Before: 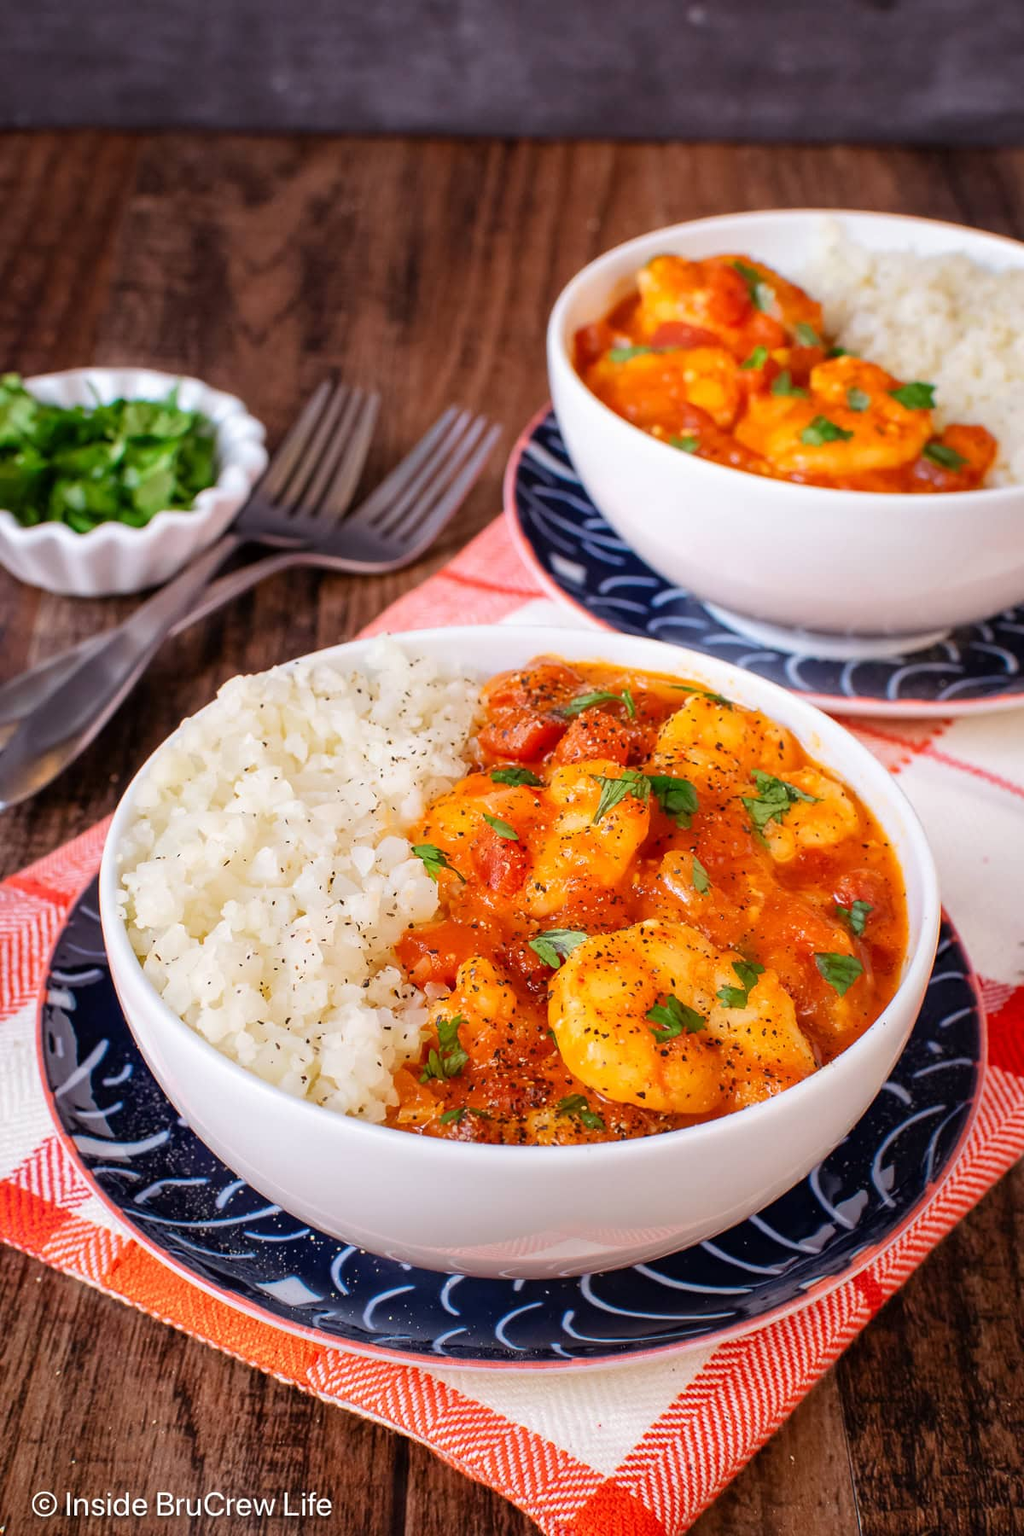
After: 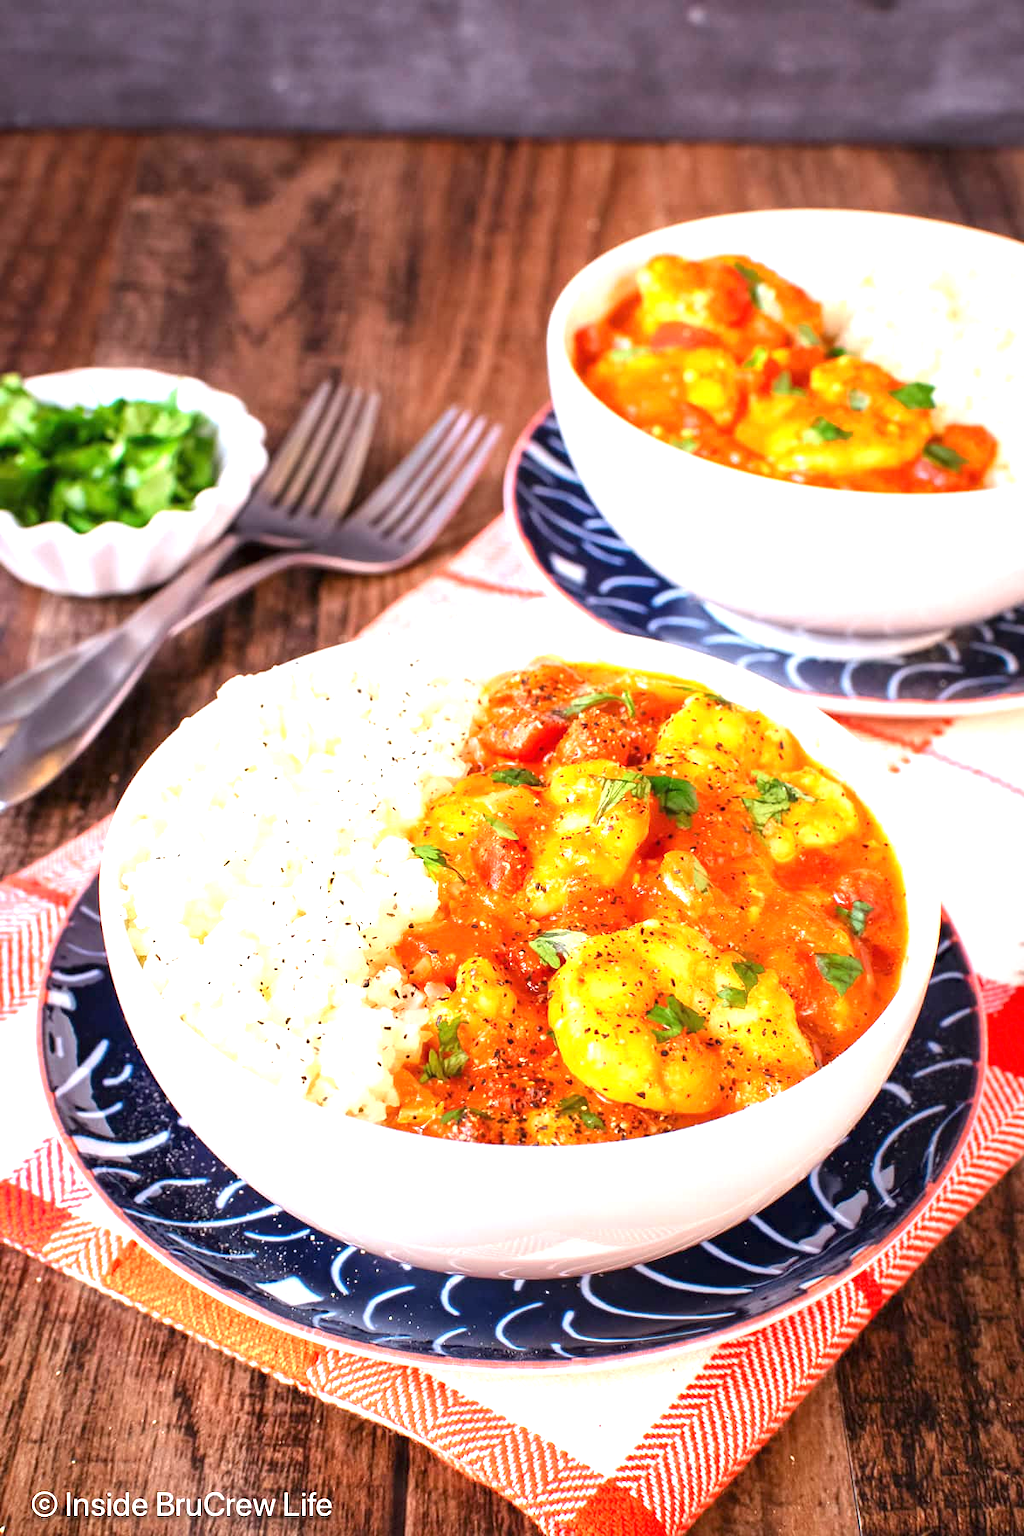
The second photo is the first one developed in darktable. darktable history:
exposure: black level correction 0, exposure 1.283 EV, compensate exposure bias true, compensate highlight preservation false
